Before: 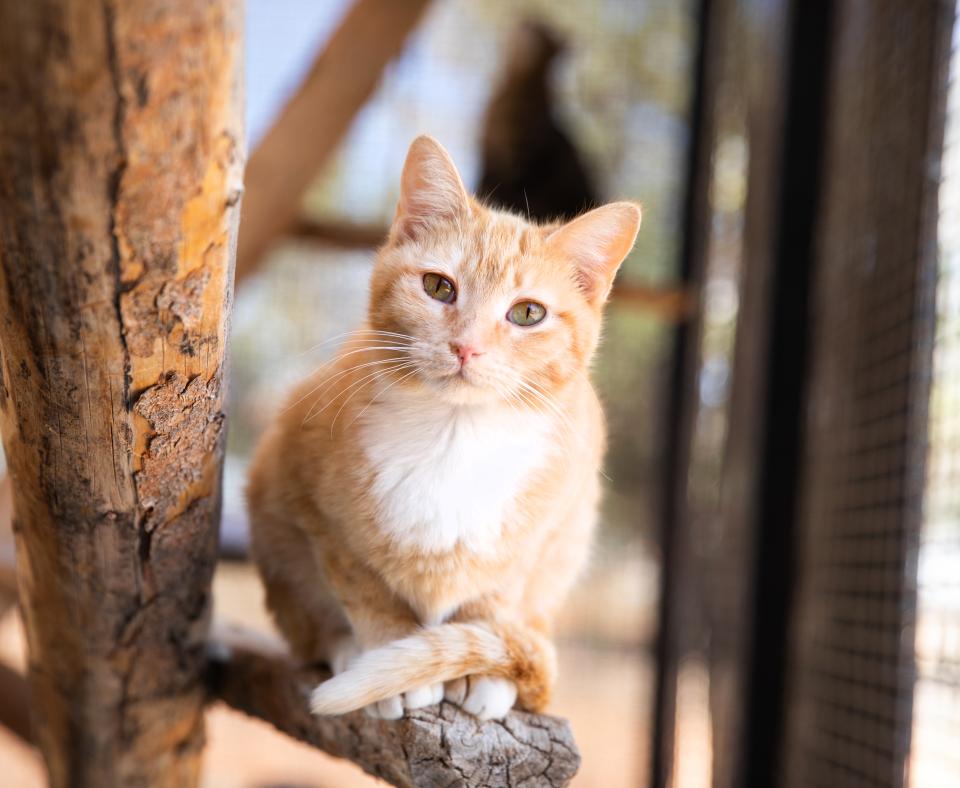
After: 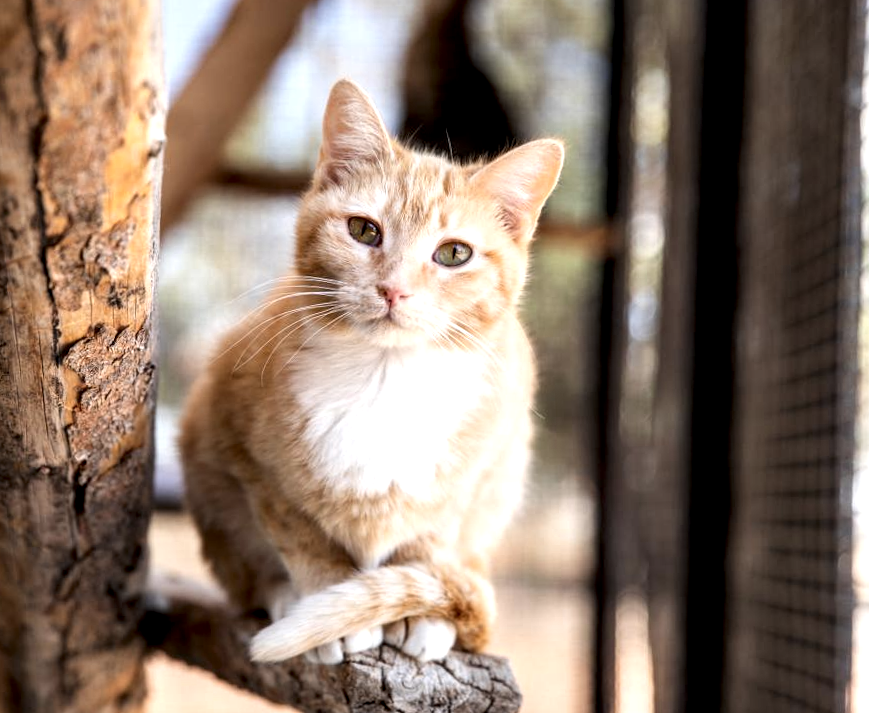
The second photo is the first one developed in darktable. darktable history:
contrast brightness saturation: contrast -0.1, saturation -0.1
crop and rotate: angle 1.96°, left 5.673%, top 5.673%
local contrast: highlights 80%, shadows 57%, detail 175%, midtone range 0.602
